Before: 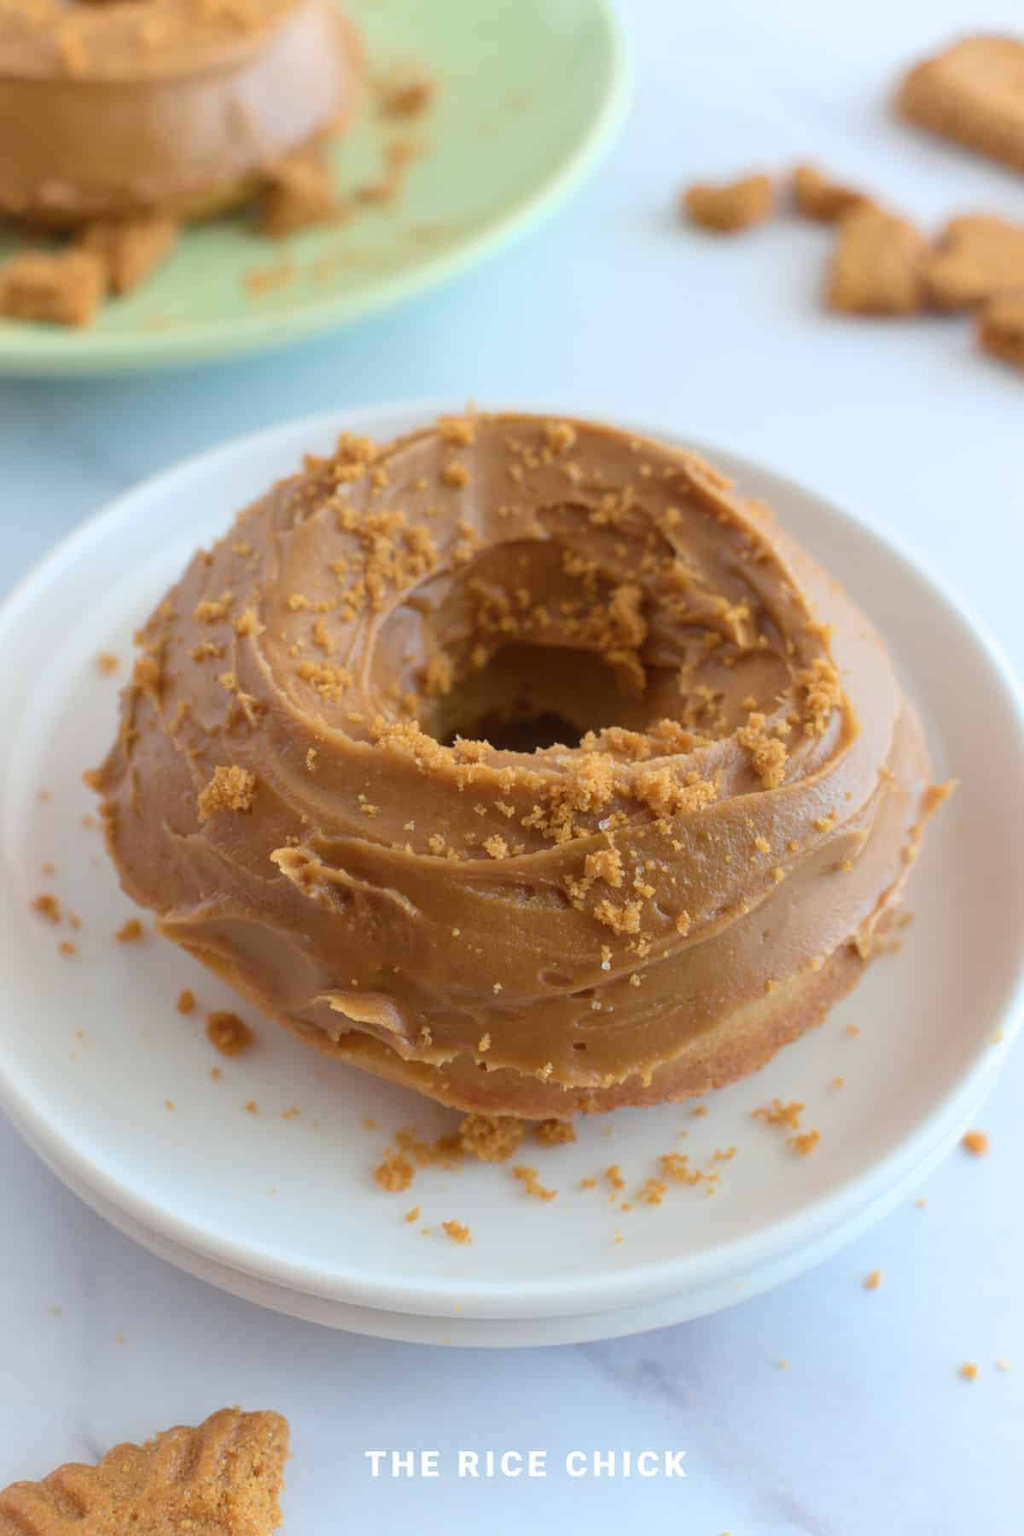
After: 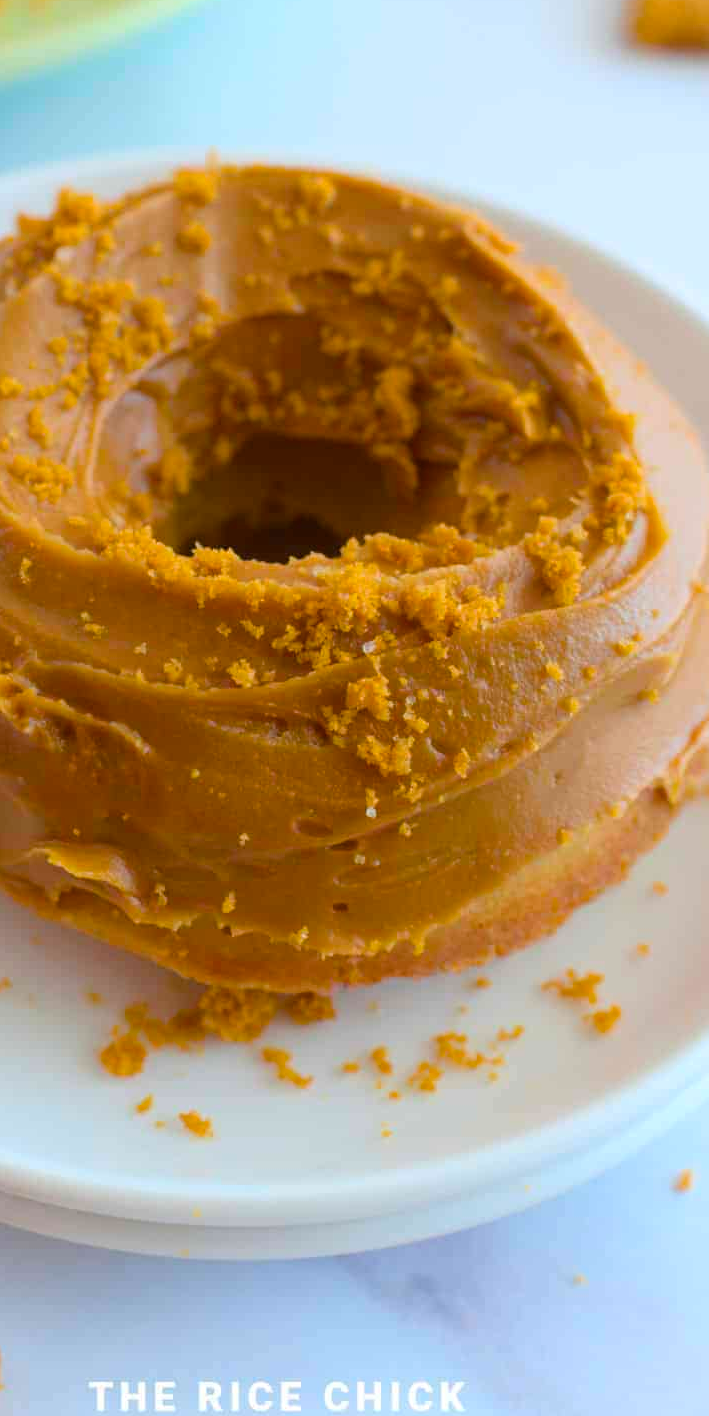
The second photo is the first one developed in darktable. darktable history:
crop and rotate: left 28.256%, top 17.734%, right 12.656%, bottom 3.573%
color balance rgb: linear chroma grading › global chroma 15%, perceptual saturation grading › global saturation 30%
